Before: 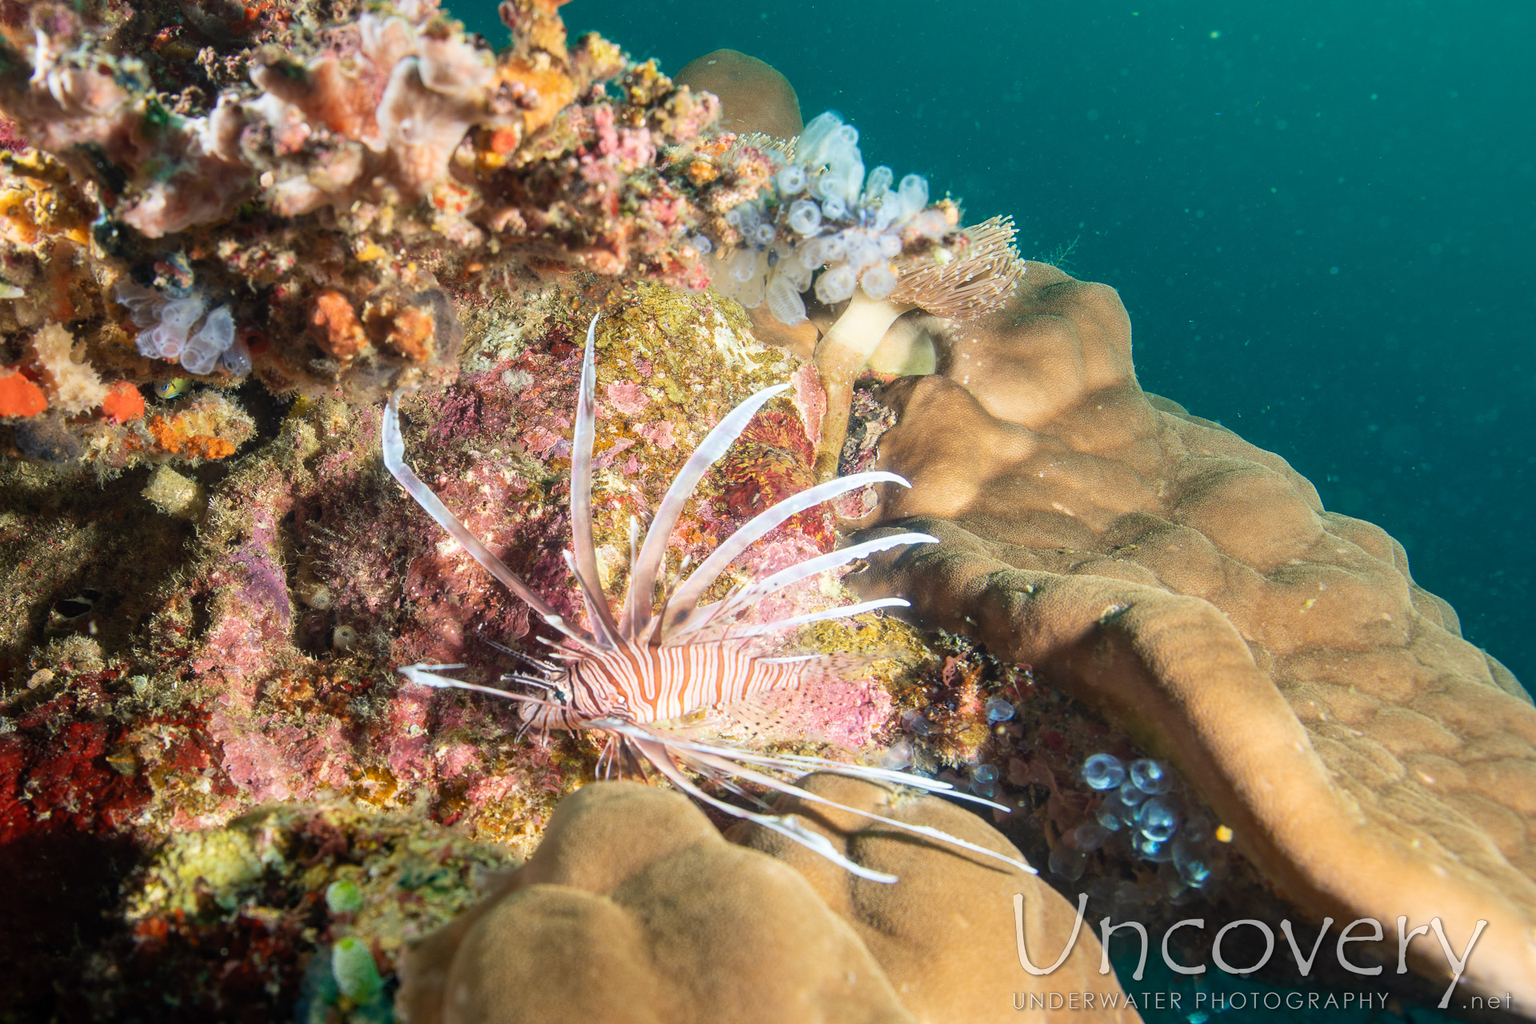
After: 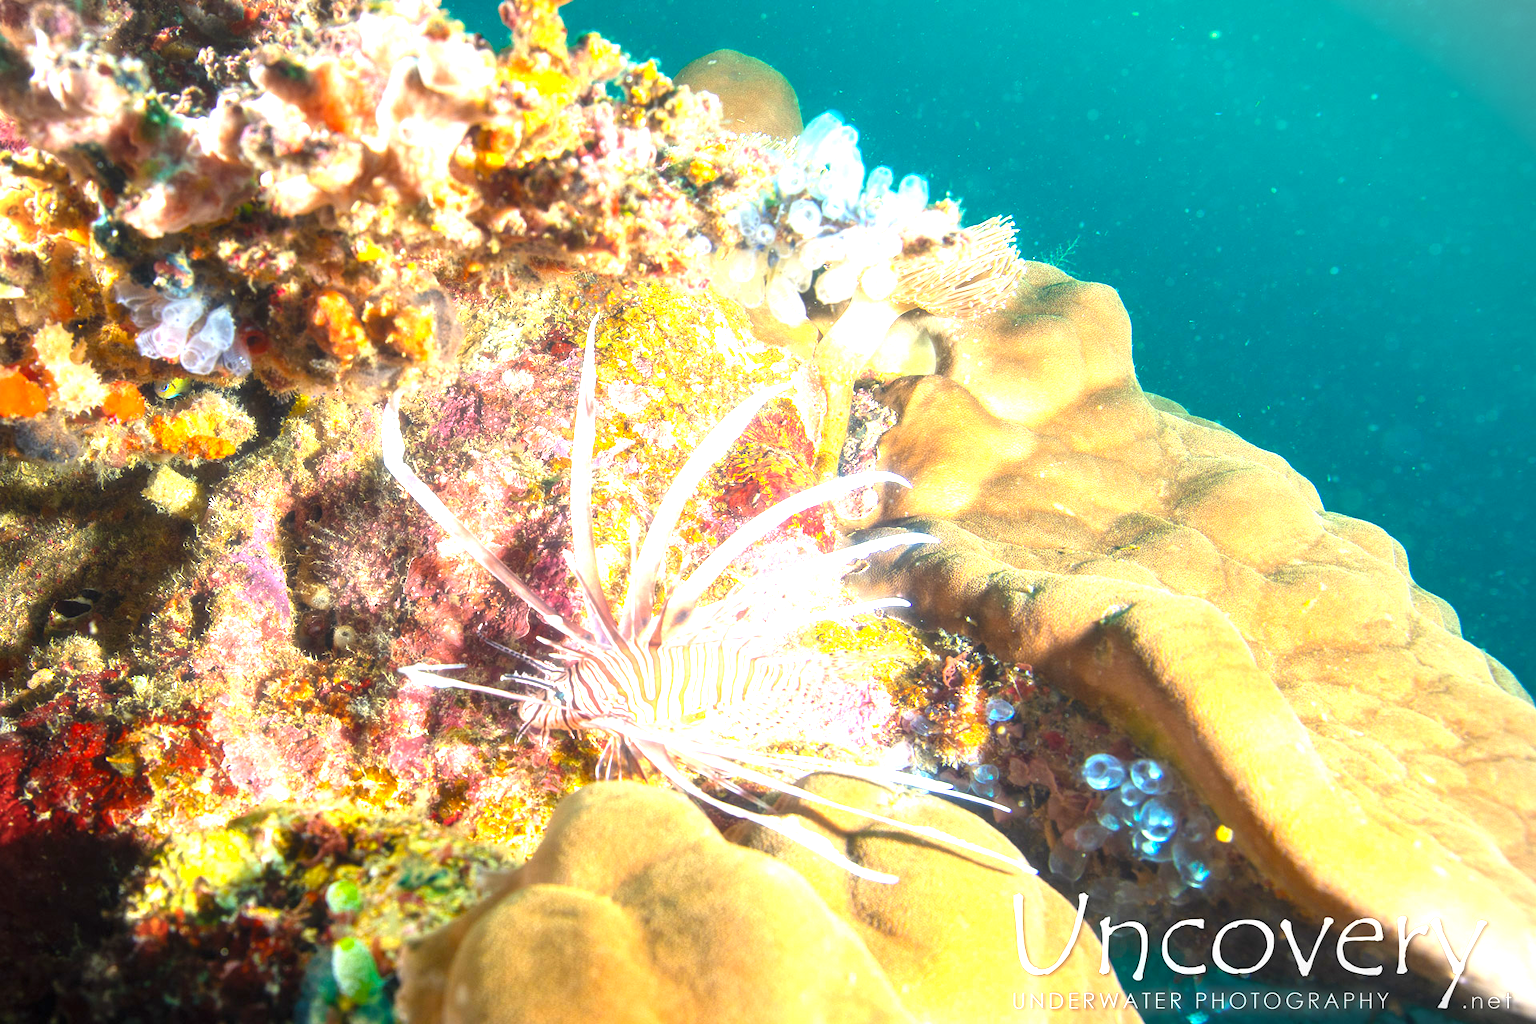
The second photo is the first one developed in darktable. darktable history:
color balance rgb: perceptual saturation grading › global saturation 25%, global vibrance 20%
exposure: black level correction 0, exposure 1.45 EV, compensate exposure bias true, compensate highlight preservation false
vignetting: fall-off start 100%, brightness -0.282, width/height ratio 1.31
haze removal: strength -0.1, adaptive false
